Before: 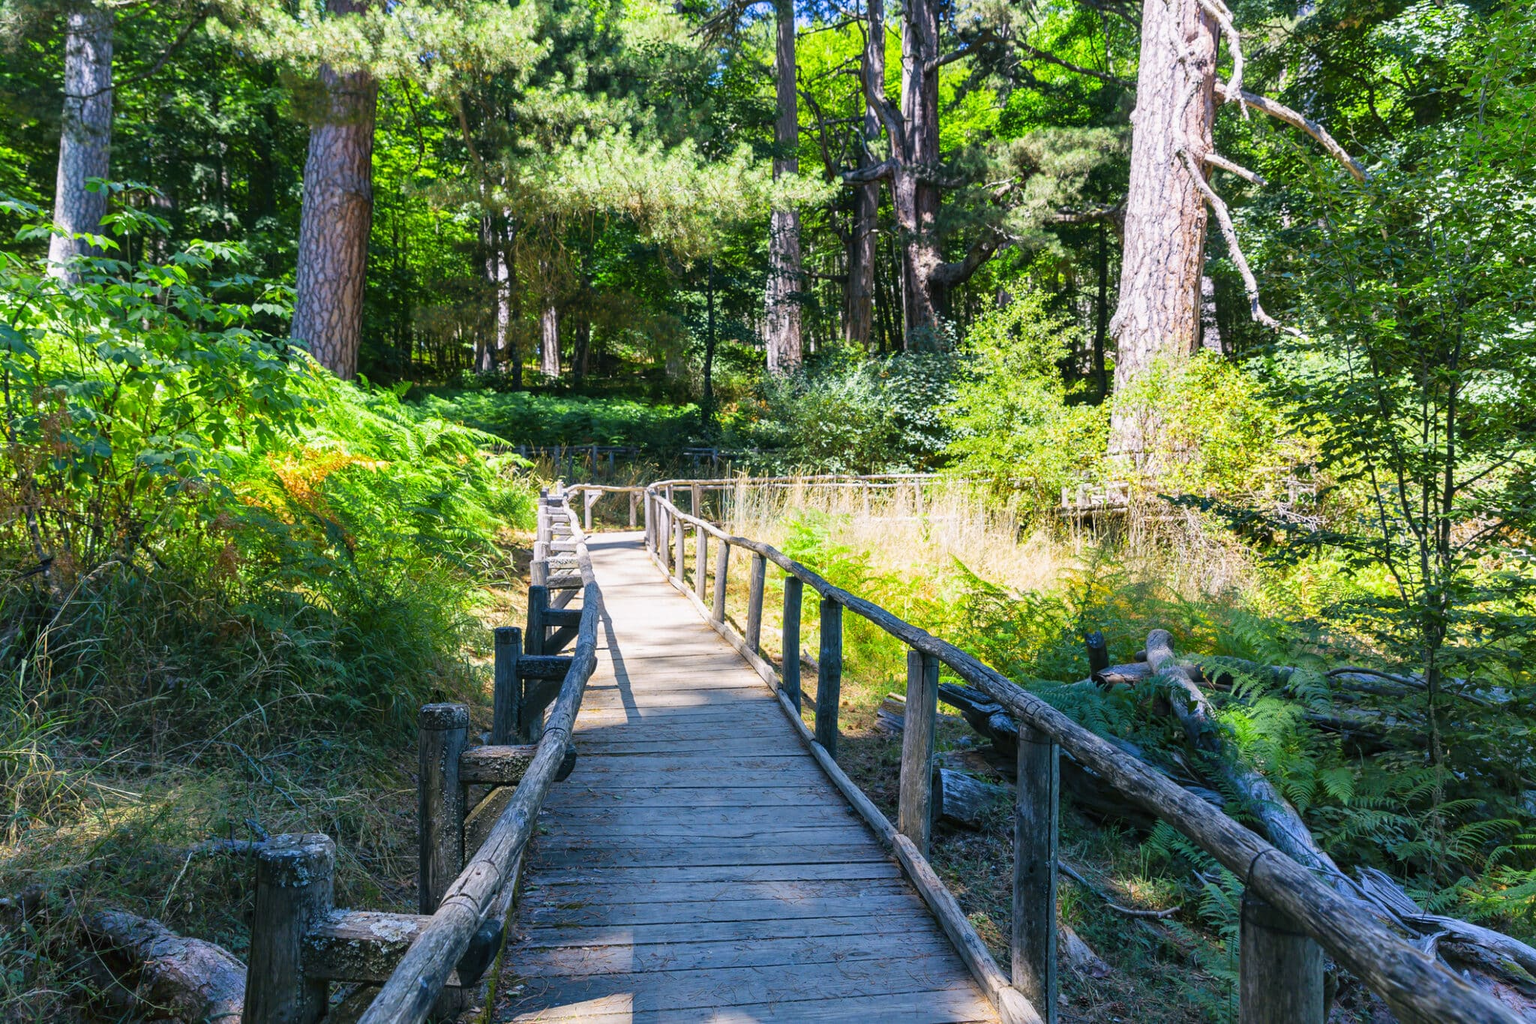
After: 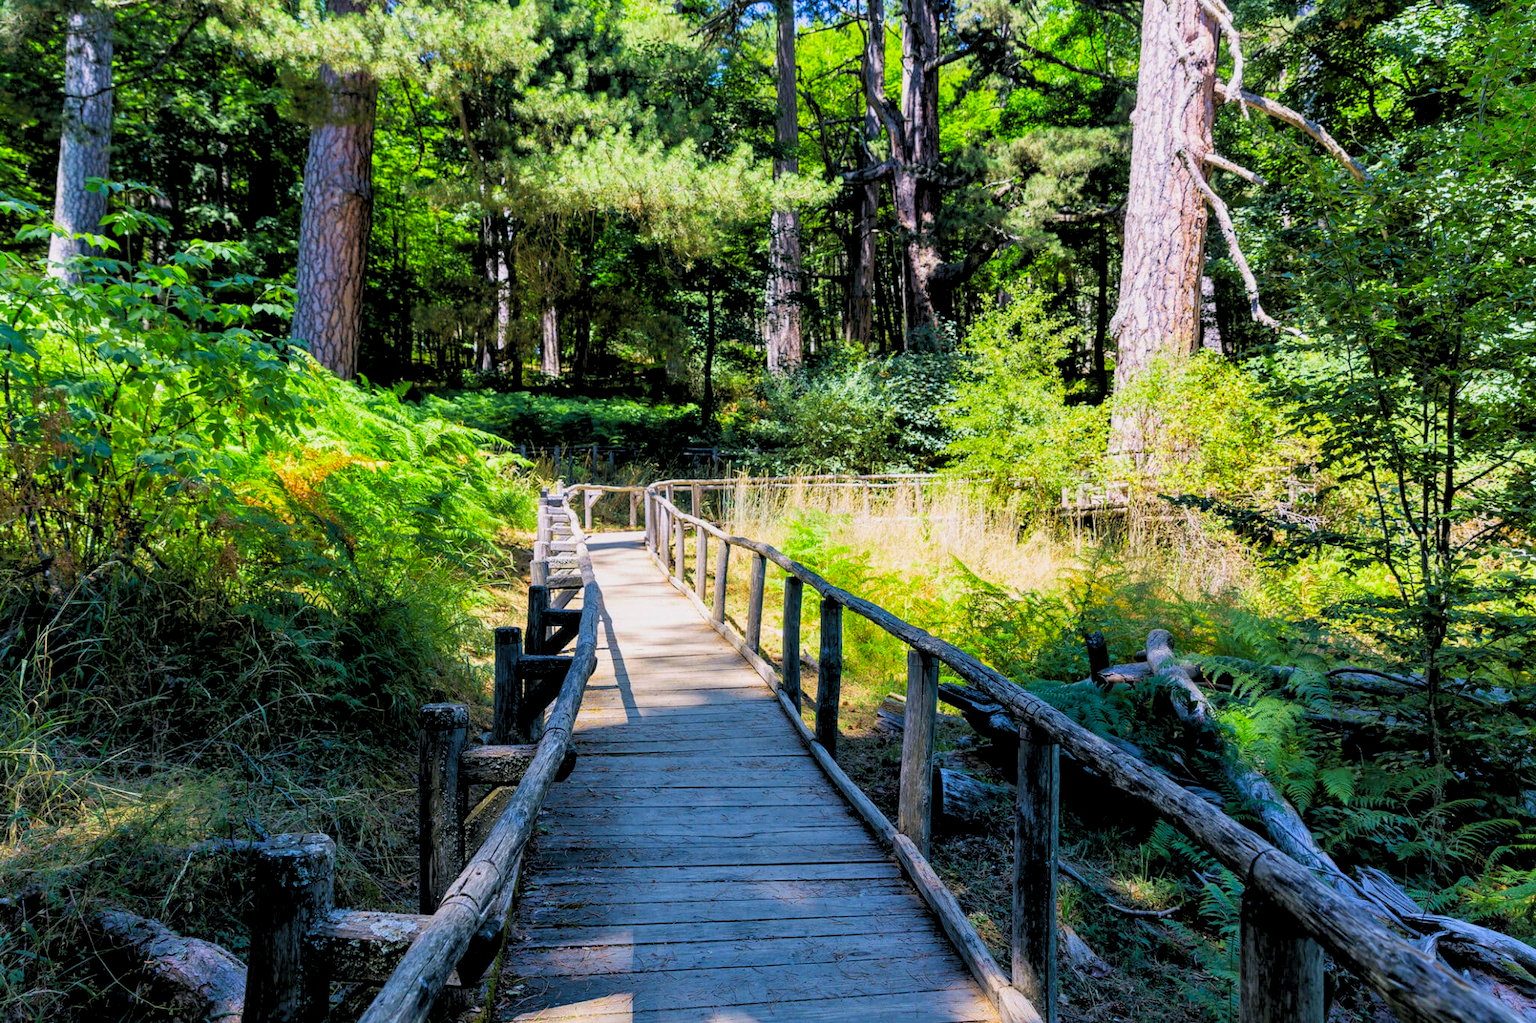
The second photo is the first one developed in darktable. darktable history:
velvia: on, module defaults
rgb levels: levels [[0.034, 0.472, 0.904], [0, 0.5, 1], [0, 0.5, 1]]
lowpass: radius 0.1, contrast 0.85, saturation 1.1, unbound 0
